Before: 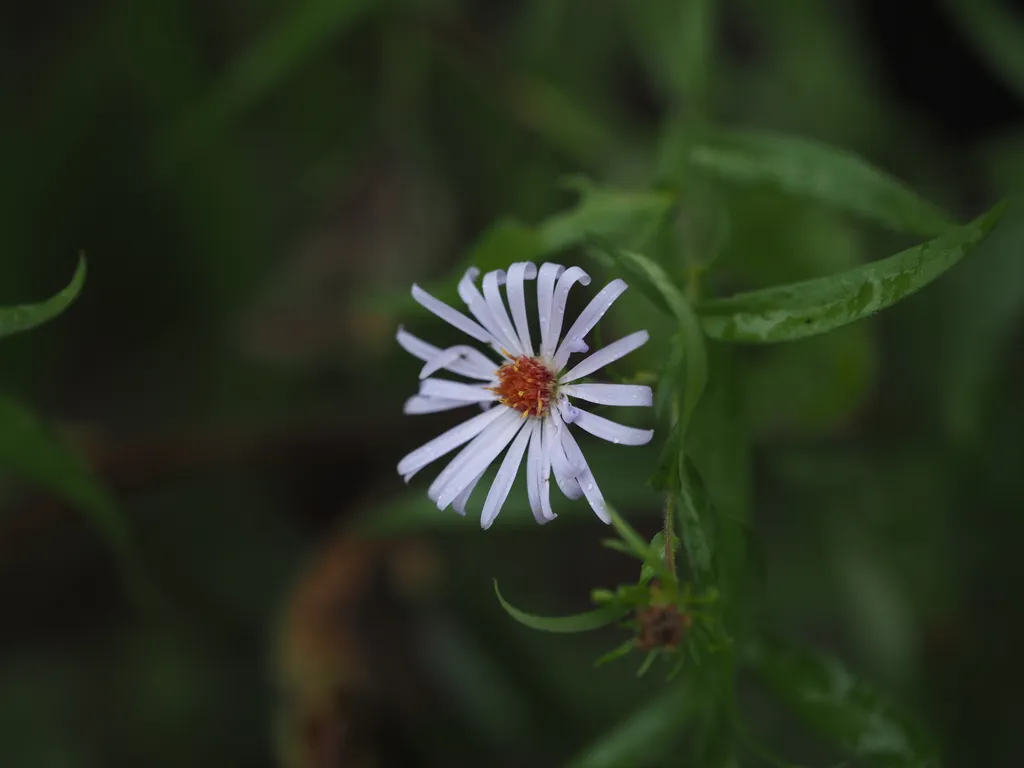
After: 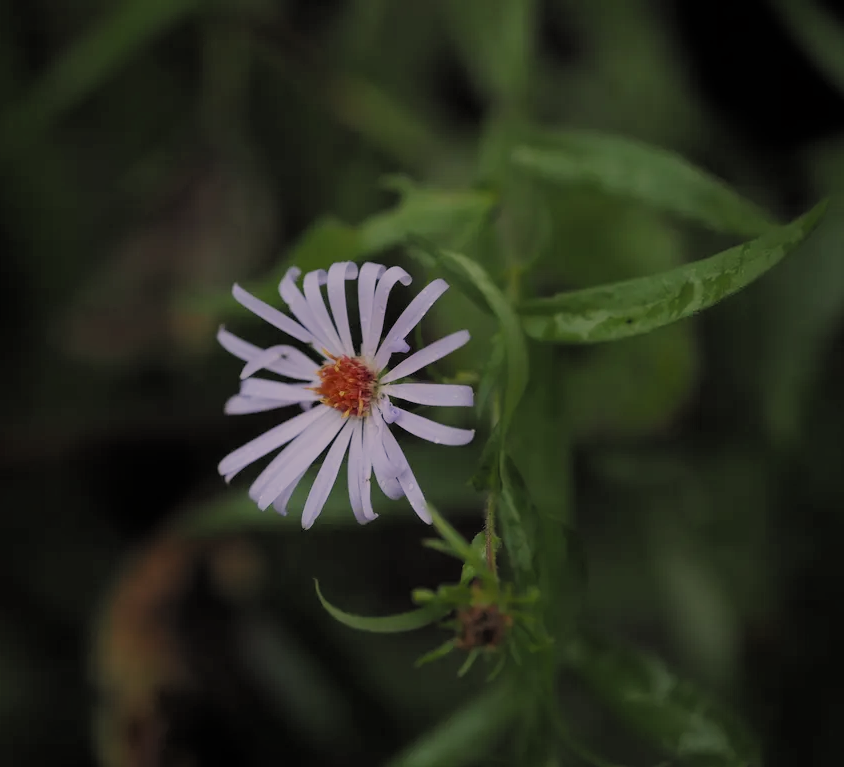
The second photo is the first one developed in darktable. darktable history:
crop: left 17.552%, bottom 0.039%
color correction: highlights a* 7.42, highlights b* 3.93
filmic rgb: black relative exposure -6.56 EV, white relative exposure 4.73 EV, hardness 3.11, contrast 0.801, add noise in highlights 0, color science v3 (2019), use custom middle-gray values true, contrast in highlights soft
exposure: black level correction 0.001, compensate highlight preservation false
